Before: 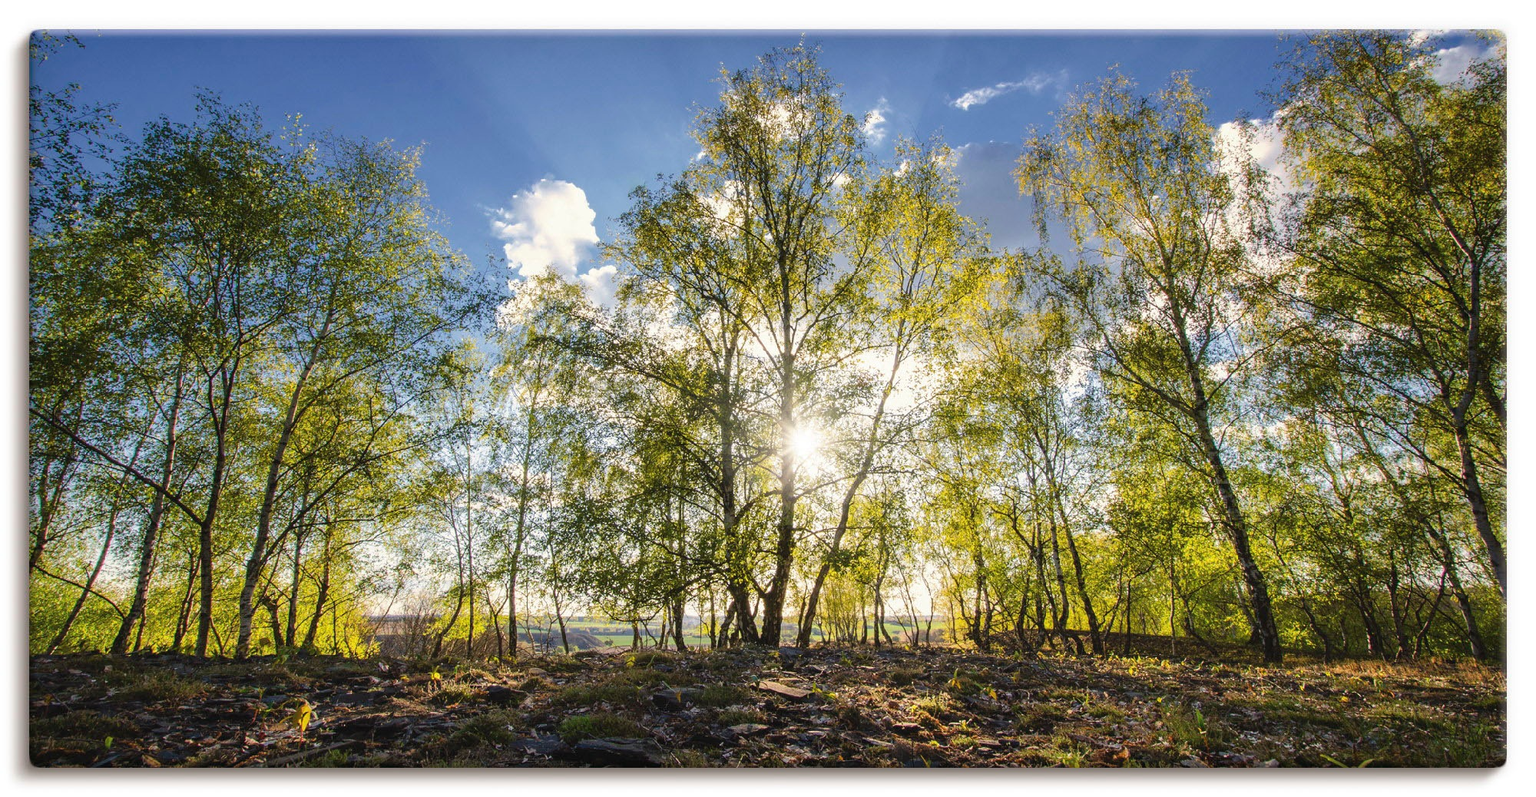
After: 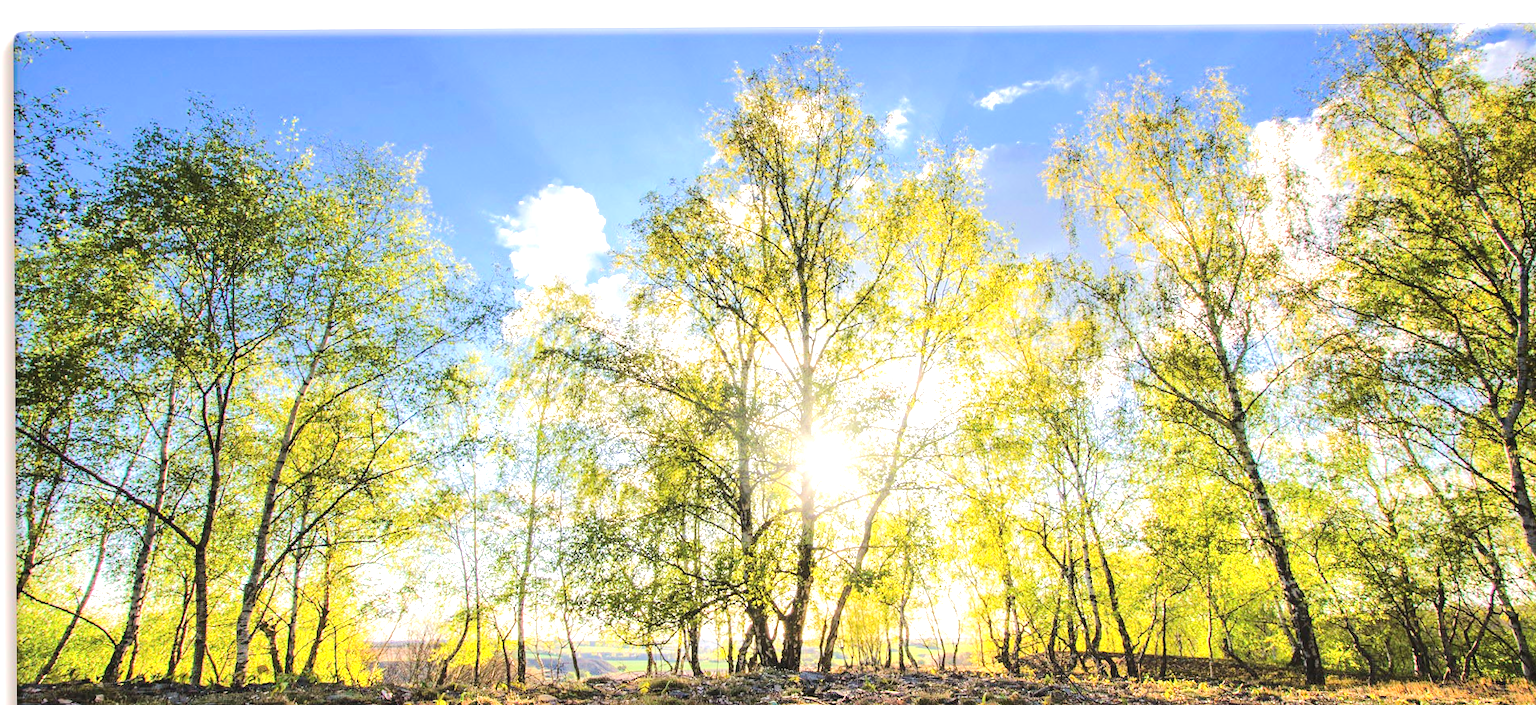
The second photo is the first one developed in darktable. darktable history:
crop and rotate: angle 0.328°, left 0.428%, right 2.706%, bottom 14.196%
exposure: exposure 0.773 EV, compensate exposure bias true, compensate highlight preservation false
tone equalizer: -7 EV 0.148 EV, -6 EV 0.569 EV, -5 EV 1.11 EV, -4 EV 1.33 EV, -3 EV 1.14 EV, -2 EV 0.6 EV, -1 EV 0.156 EV, edges refinement/feathering 500, mask exposure compensation -1.57 EV, preserve details no
